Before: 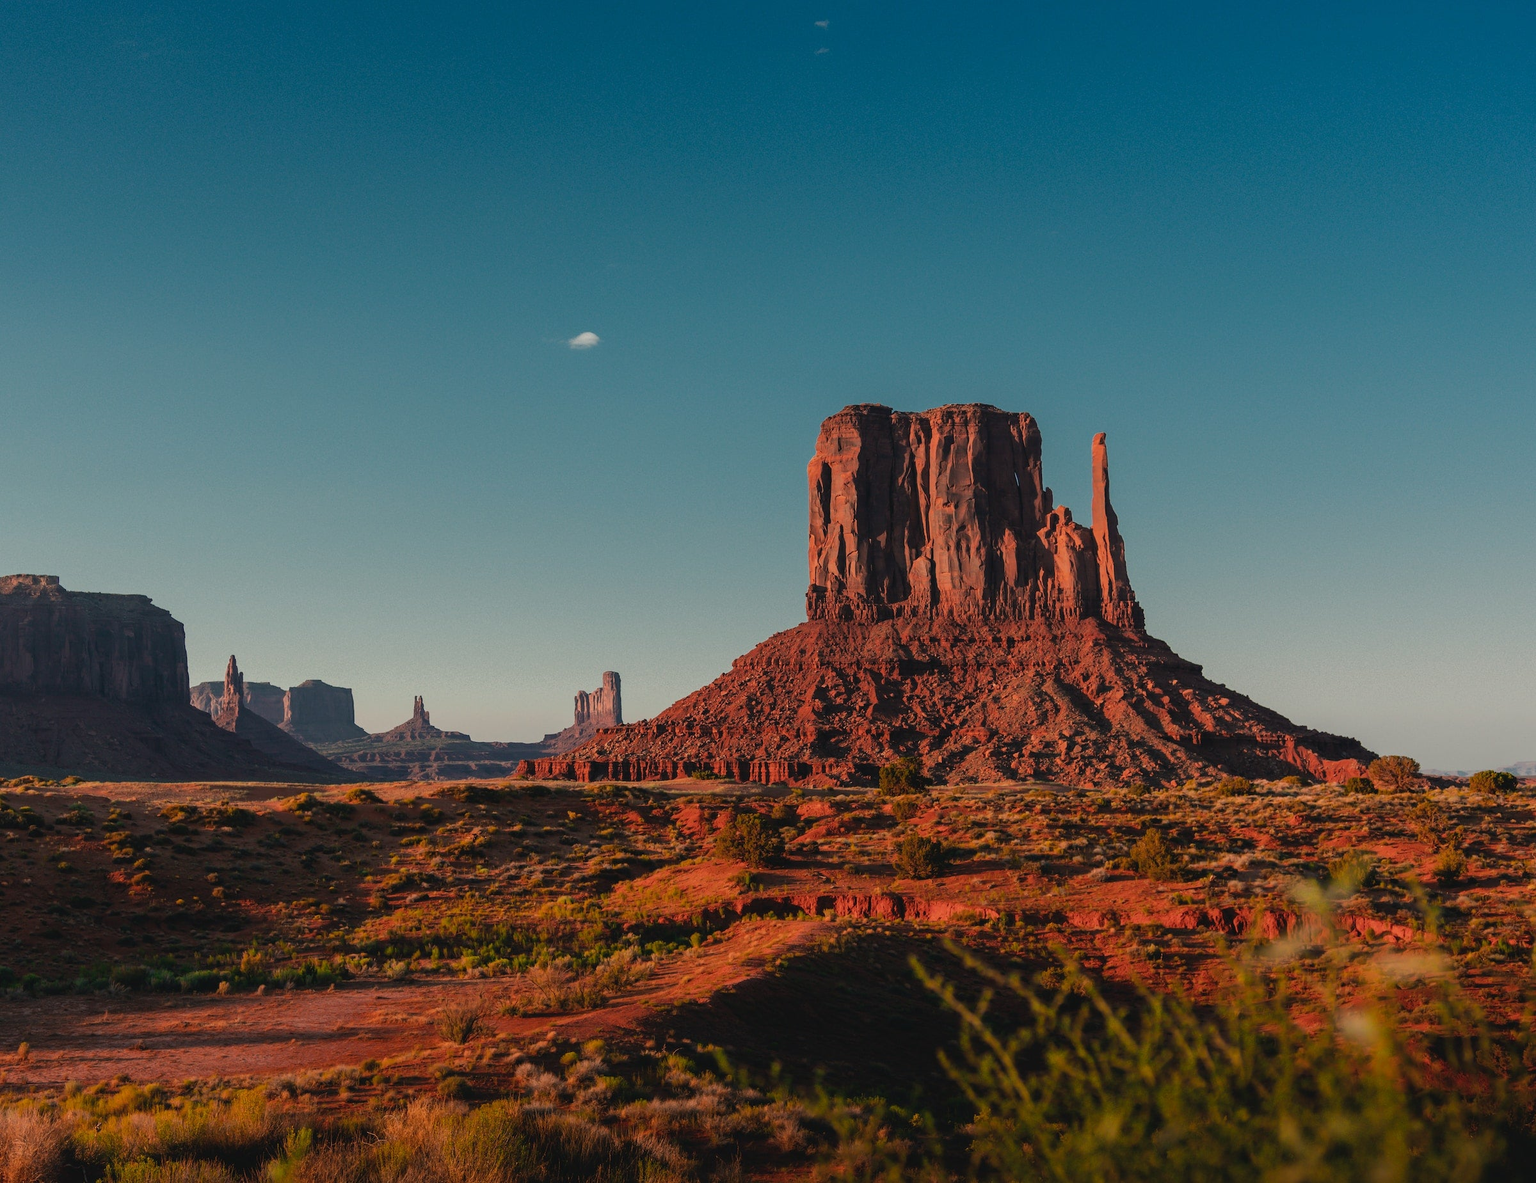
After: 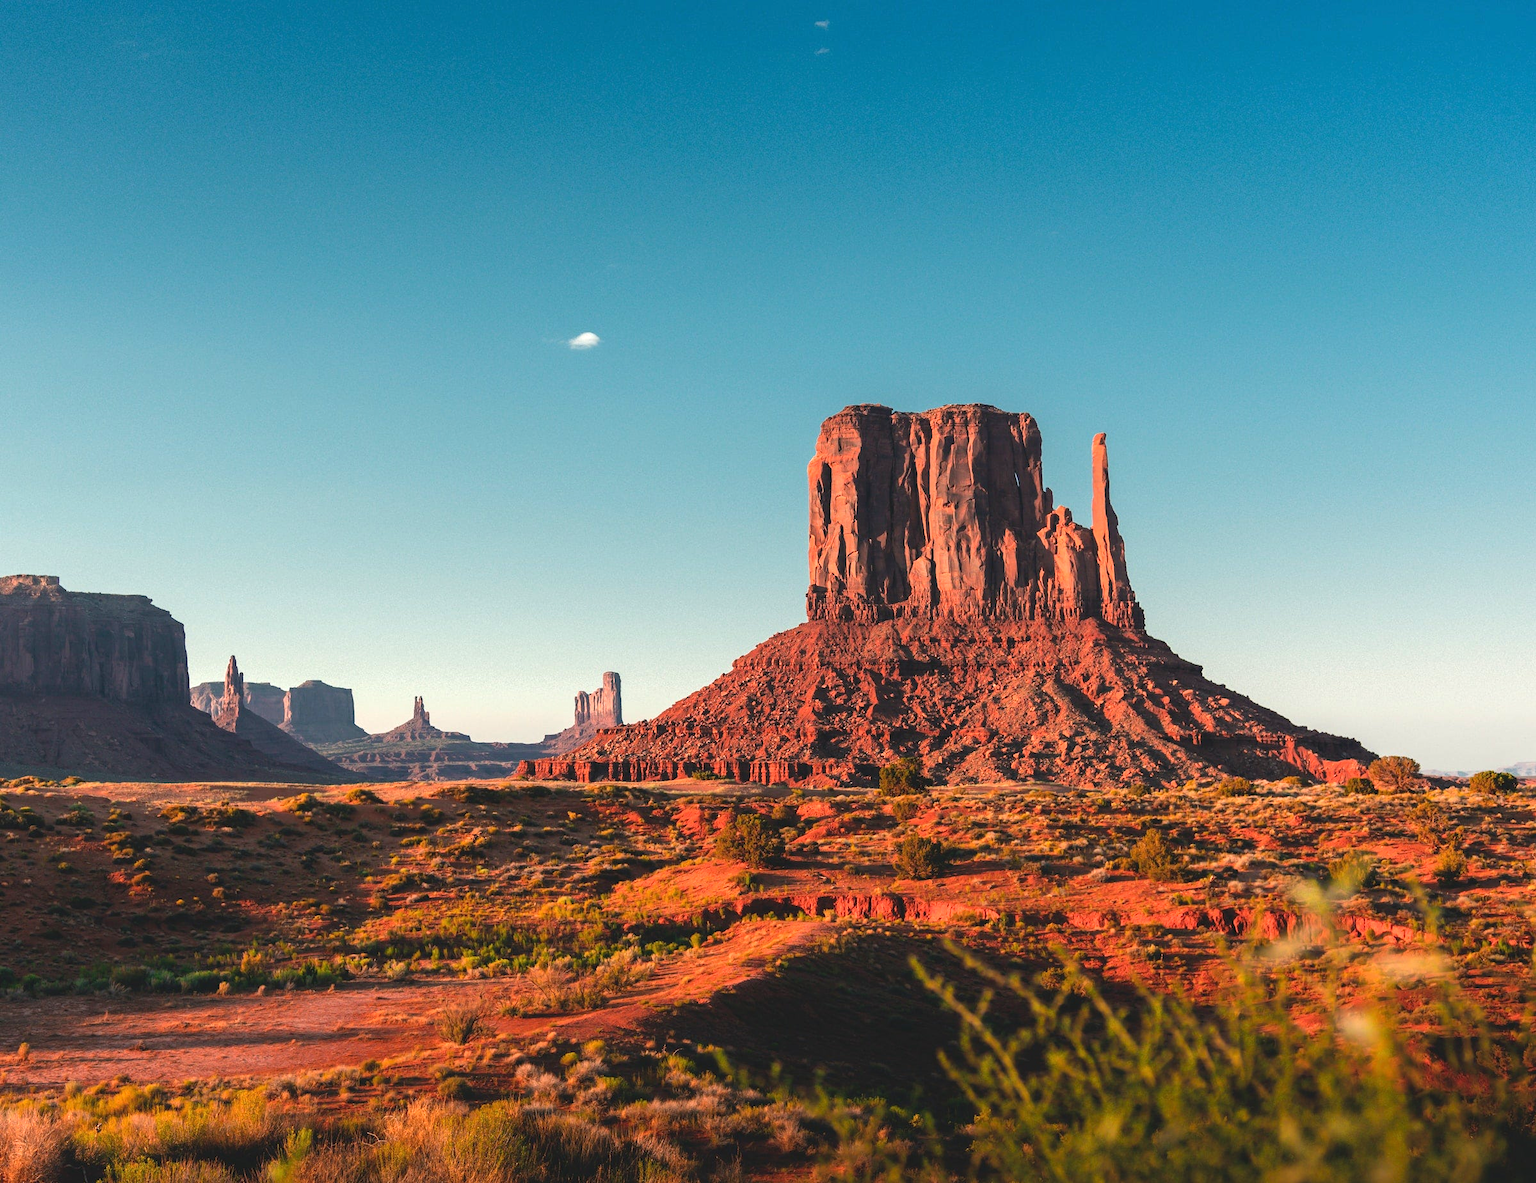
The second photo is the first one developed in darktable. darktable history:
exposure: black level correction 0, exposure 1.101 EV, compensate exposure bias true, compensate highlight preservation false
